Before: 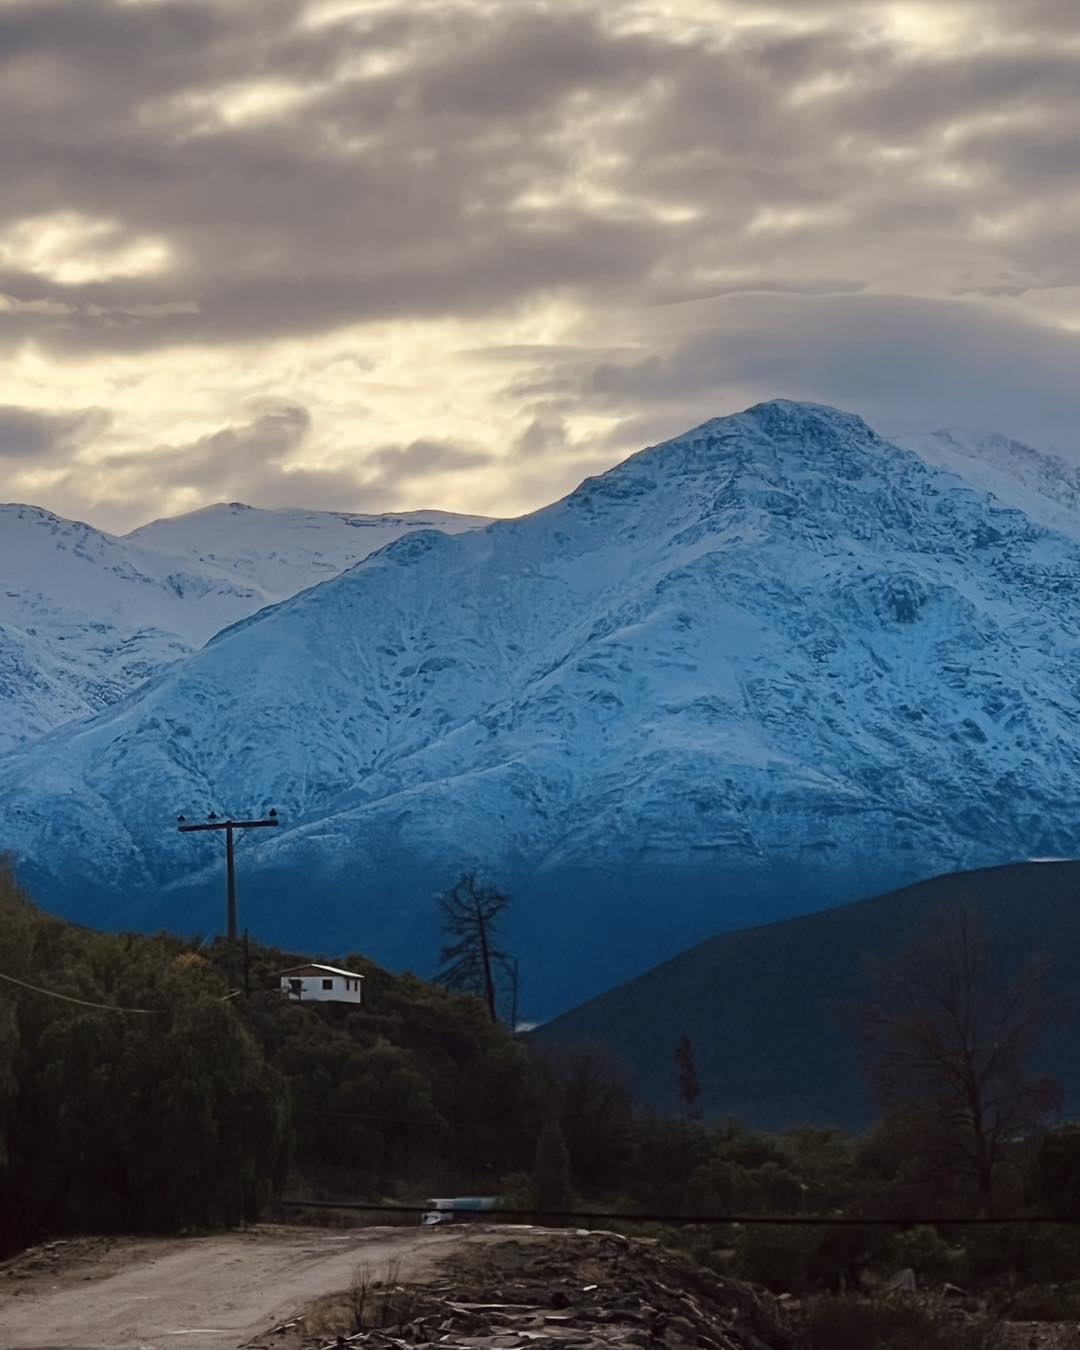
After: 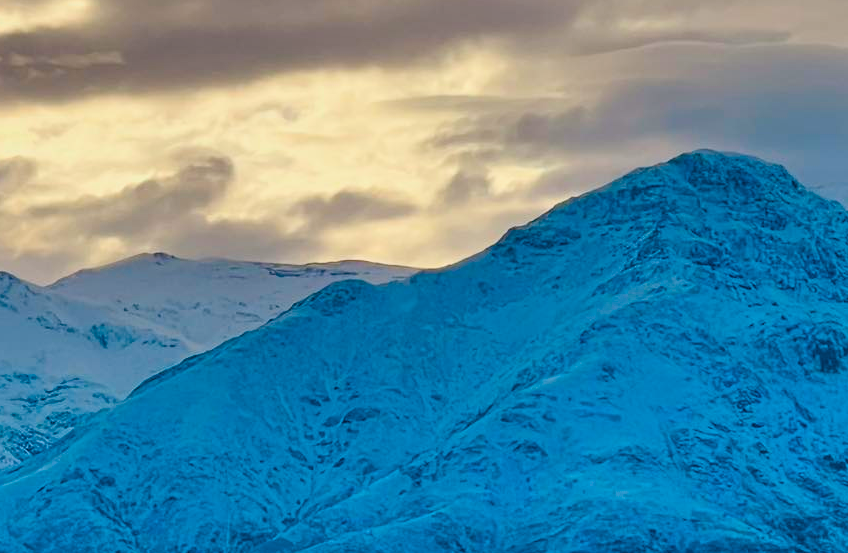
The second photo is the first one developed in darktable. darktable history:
crop: left 7.123%, top 18.557%, right 14.345%, bottom 40.426%
contrast brightness saturation: contrast 0.146, brightness 0.053
sharpen: radius 2.872, amount 0.851, threshold 47.054
tone equalizer: -7 EV 0.13 EV, edges refinement/feathering 500, mask exposure compensation -1.57 EV, preserve details no
exposure: black level correction 0.001, exposure -0.198 EV, compensate exposure bias true, compensate highlight preservation false
shadows and highlights: soften with gaussian
color balance rgb: global offset › luminance -0.339%, global offset › chroma 0.115%, global offset › hue 163.99°, linear chroma grading › global chroma 9.78%, perceptual saturation grading › global saturation 9.368%, perceptual saturation grading › highlights -12.851%, perceptual saturation grading › mid-tones 14.606%, perceptual saturation grading › shadows 23.25%, global vibrance 34.366%
